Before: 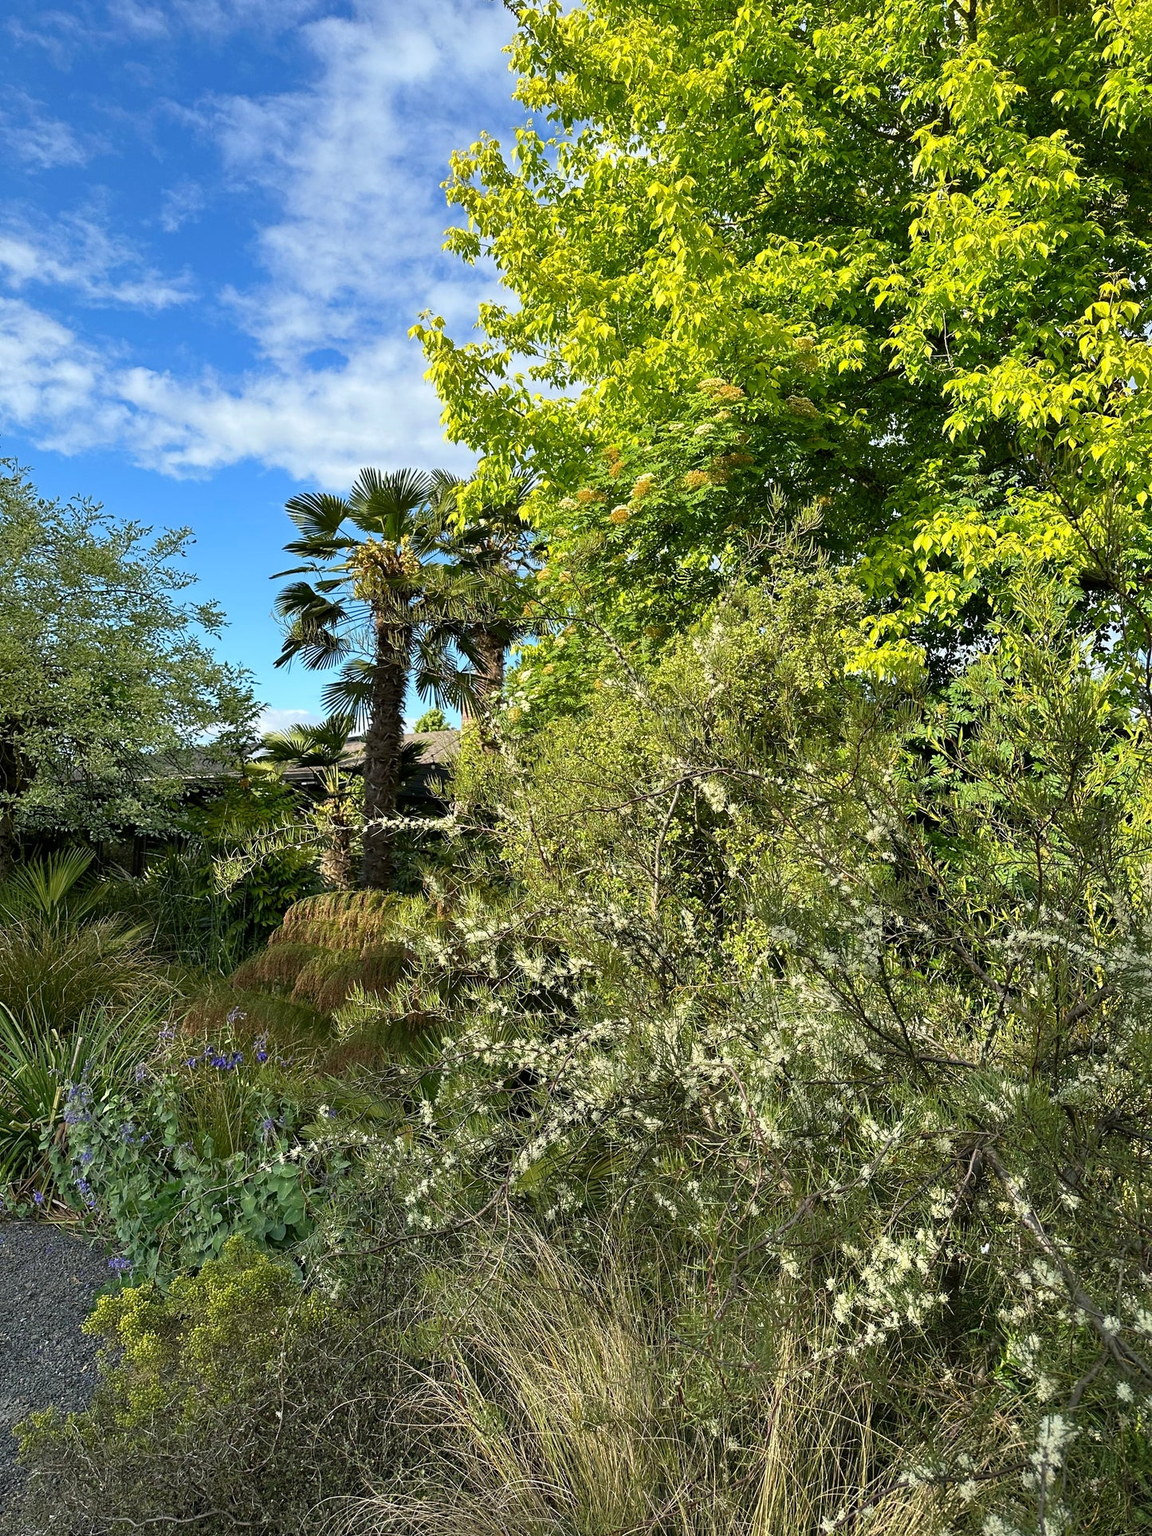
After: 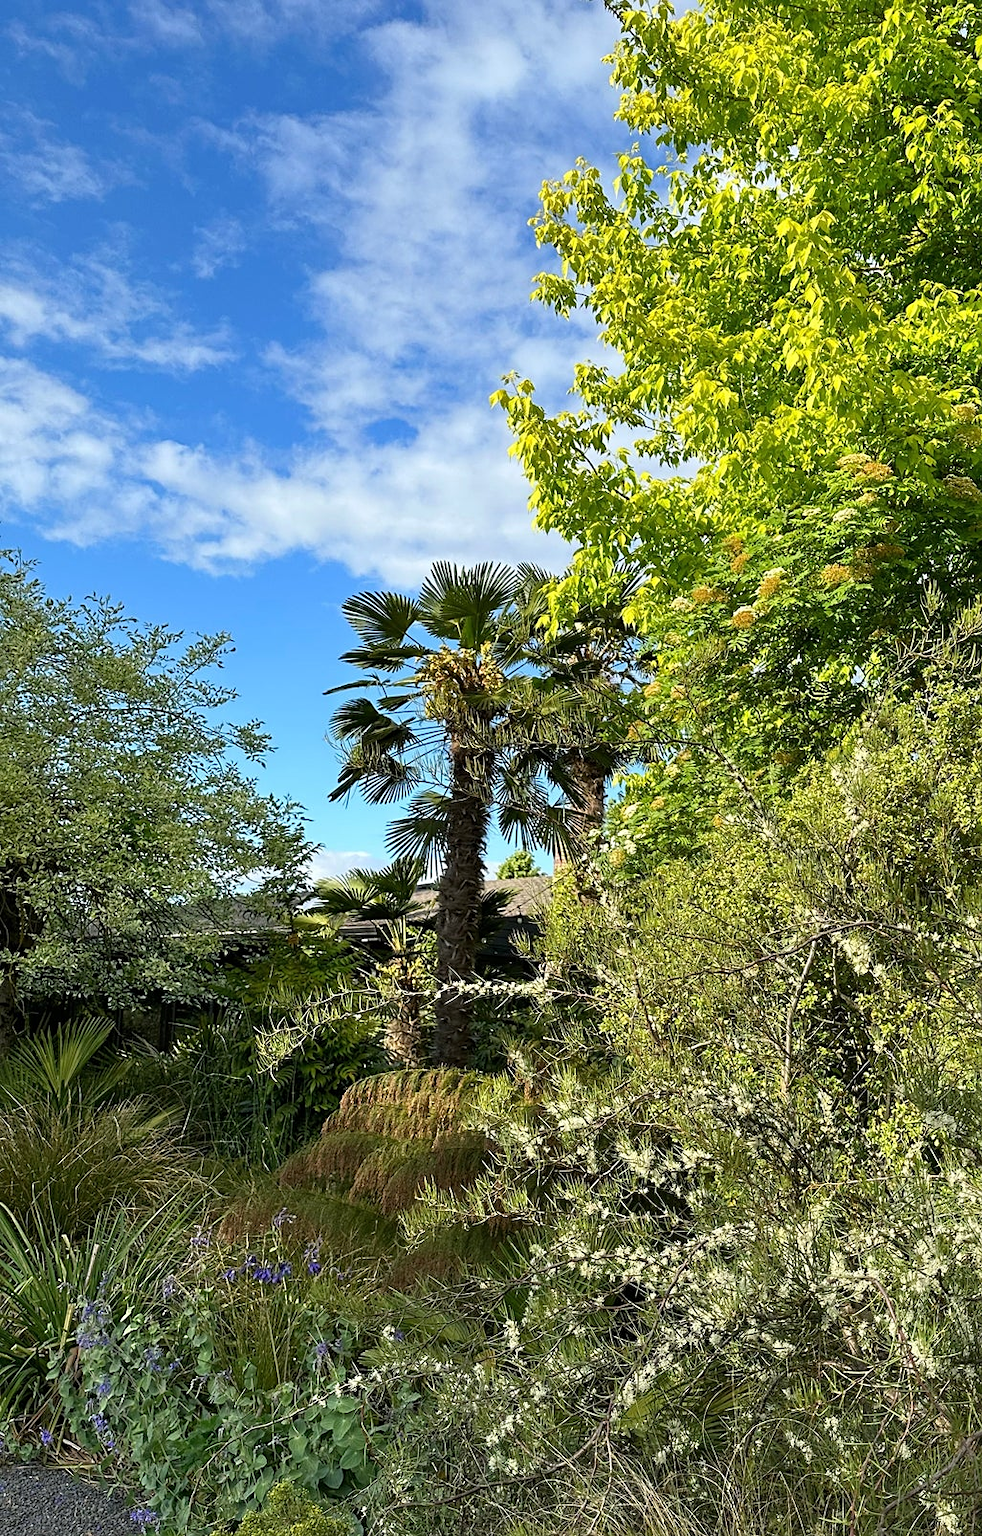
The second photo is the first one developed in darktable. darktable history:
sharpen: amount 0.2
crop: right 28.885%, bottom 16.626%
white balance: emerald 1
